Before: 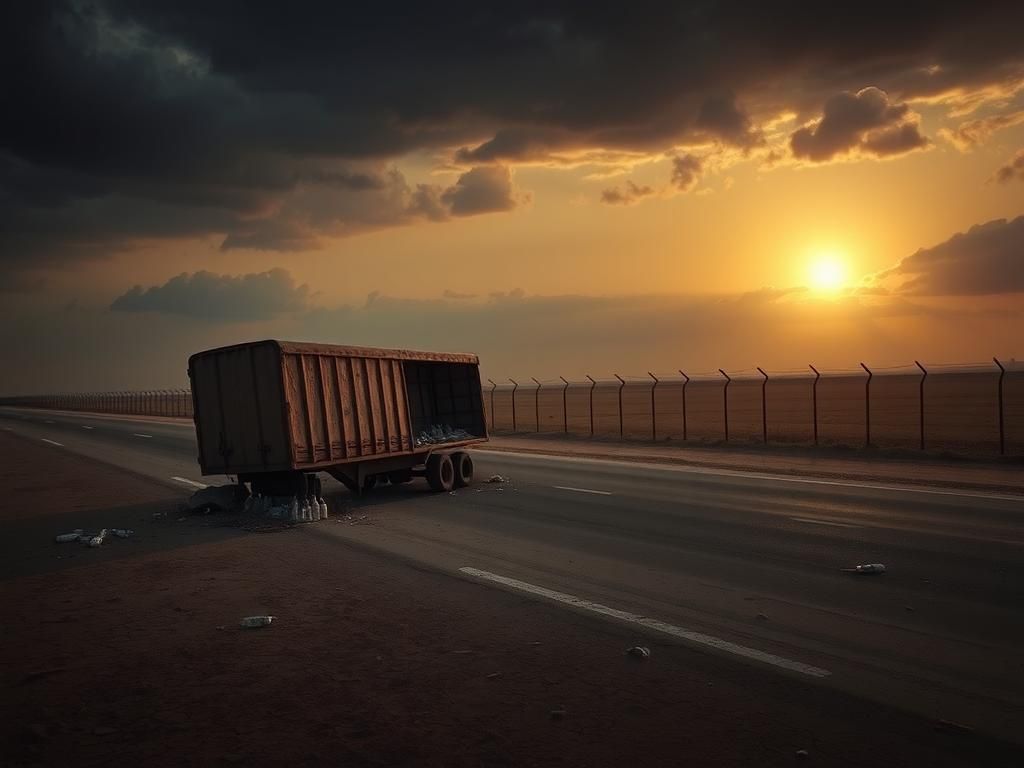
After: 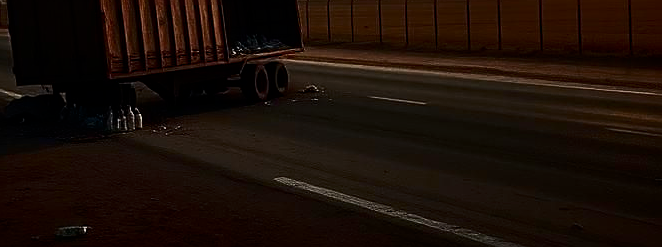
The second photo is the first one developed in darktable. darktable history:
contrast brightness saturation: contrast 0.302, brightness -0.068, saturation 0.17
sharpen: on, module defaults
crop: left 18.077%, top 50.879%, right 17.237%, bottom 16.868%
filmic rgb: black relative exposure -8.02 EV, white relative exposure 3.86 EV, hardness 4.31, color science v6 (2022)
